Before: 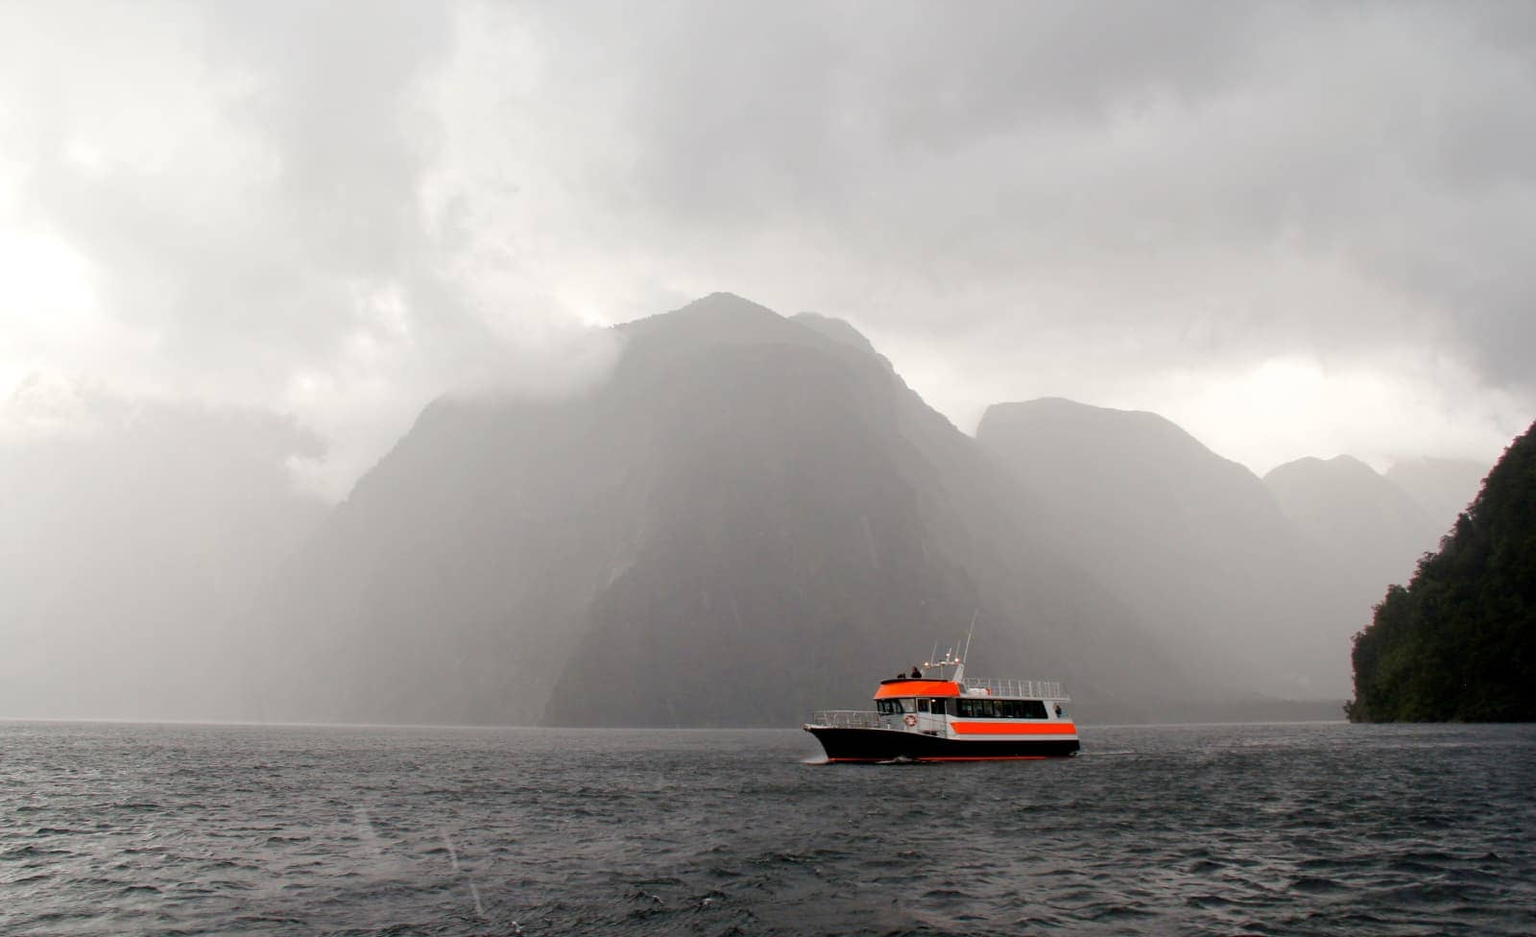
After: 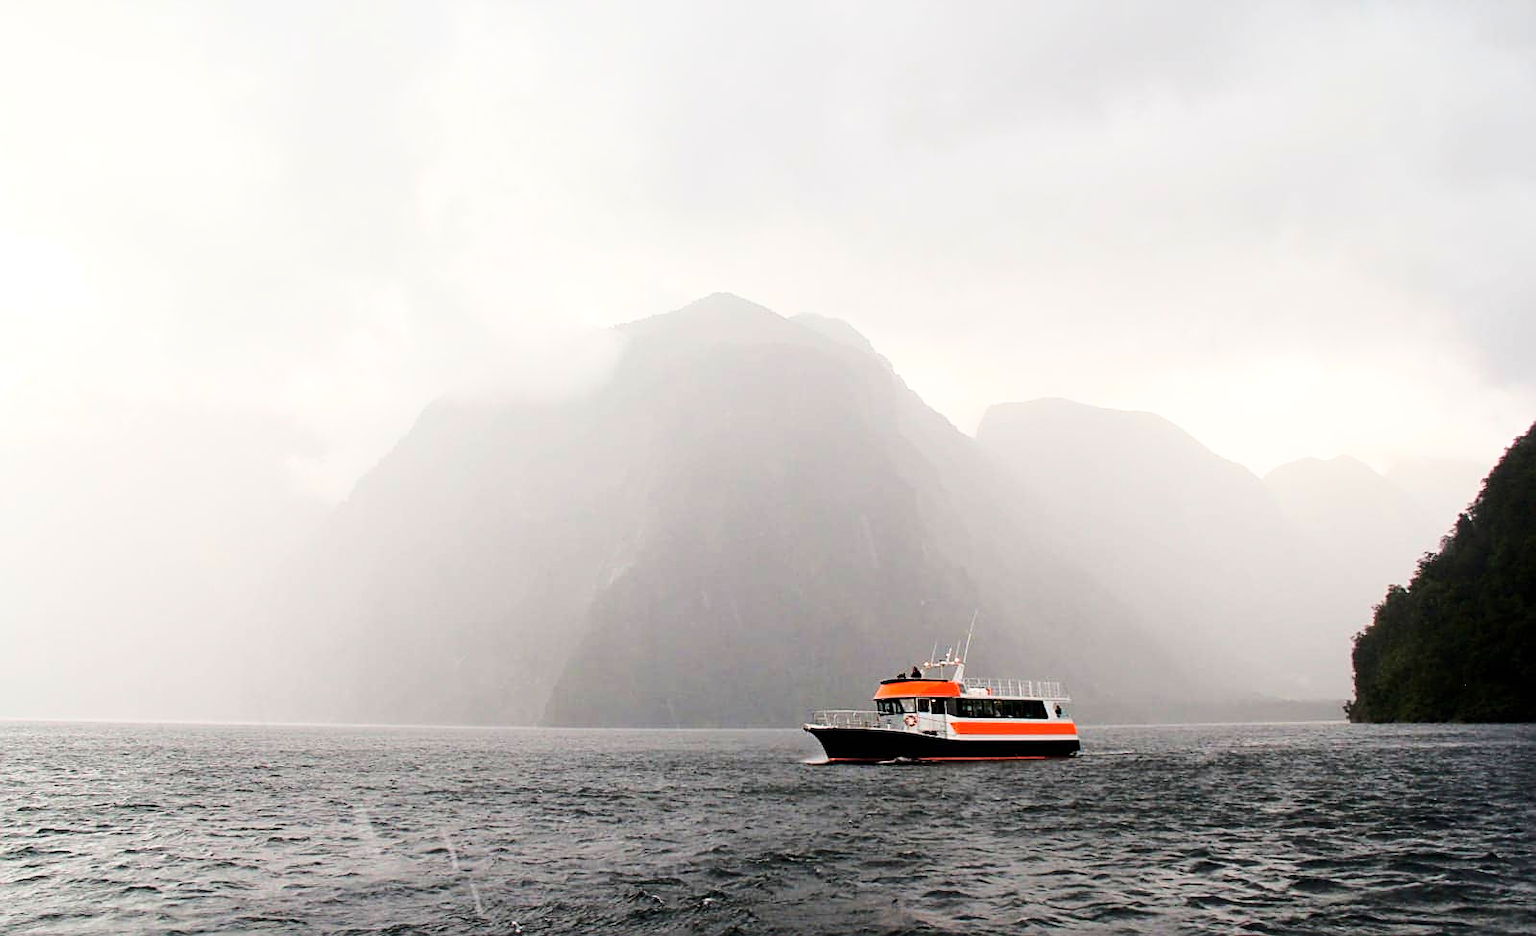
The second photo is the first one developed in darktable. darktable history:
sharpen: on, module defaults
base curve: curves: ch0 [(0, 0) (0.032, 0.037) (0.105, 0.228) (0.435, 0.76) (0.856, 0.983) (1, 1)]
